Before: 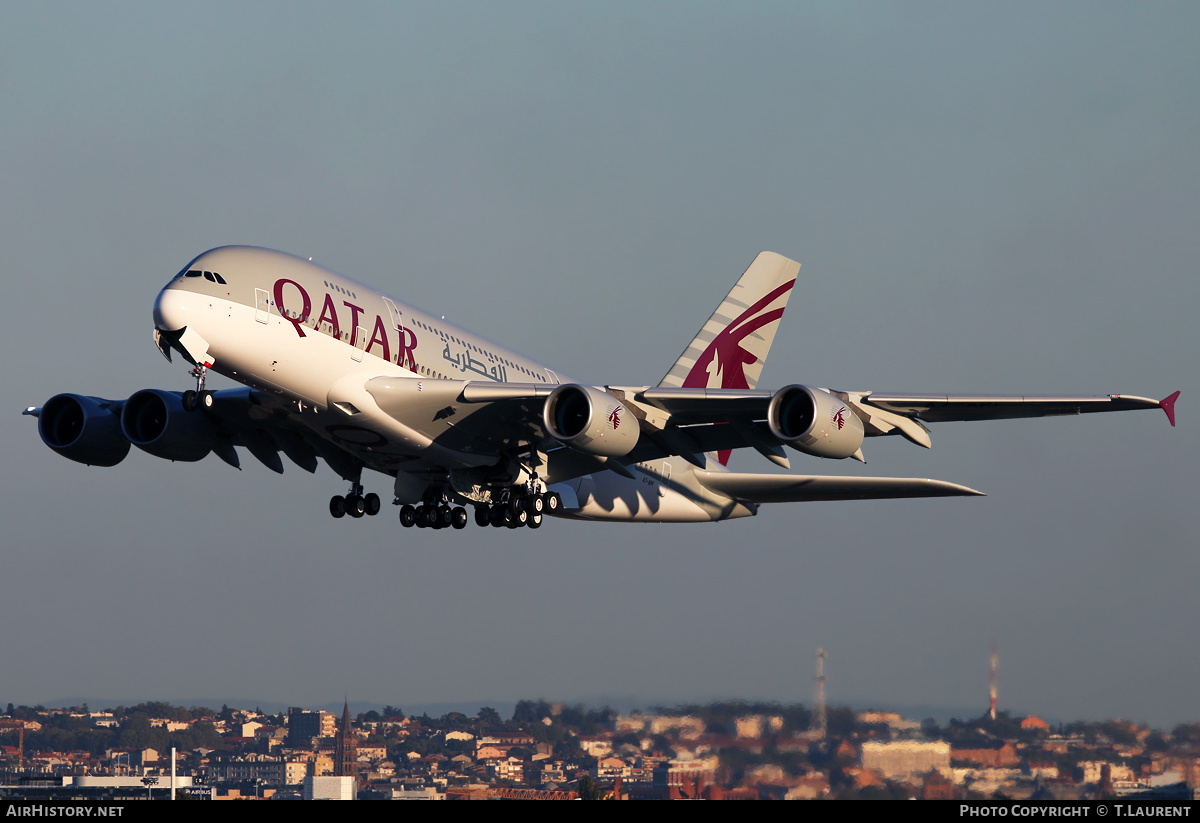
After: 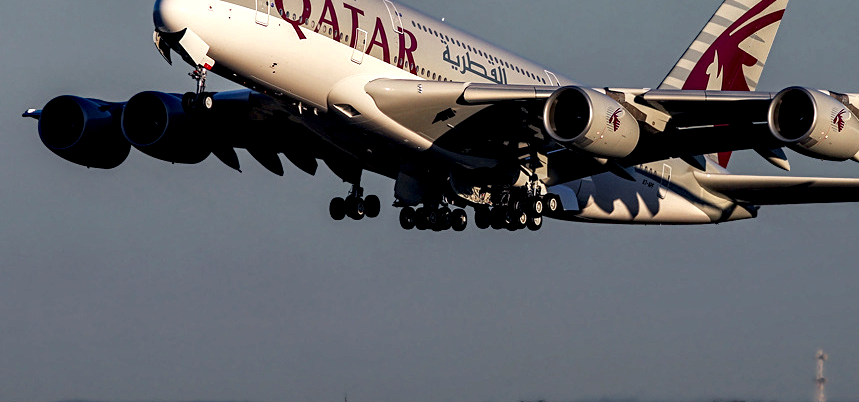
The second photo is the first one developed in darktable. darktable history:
sharpen: amount 0.211
haze removal: compatibility mode true, adaptive false
crop: top 36.298%, right 28.339%, bottom 14.822%
local contrast: highlights 22%, shadows 72%, detail 170%
